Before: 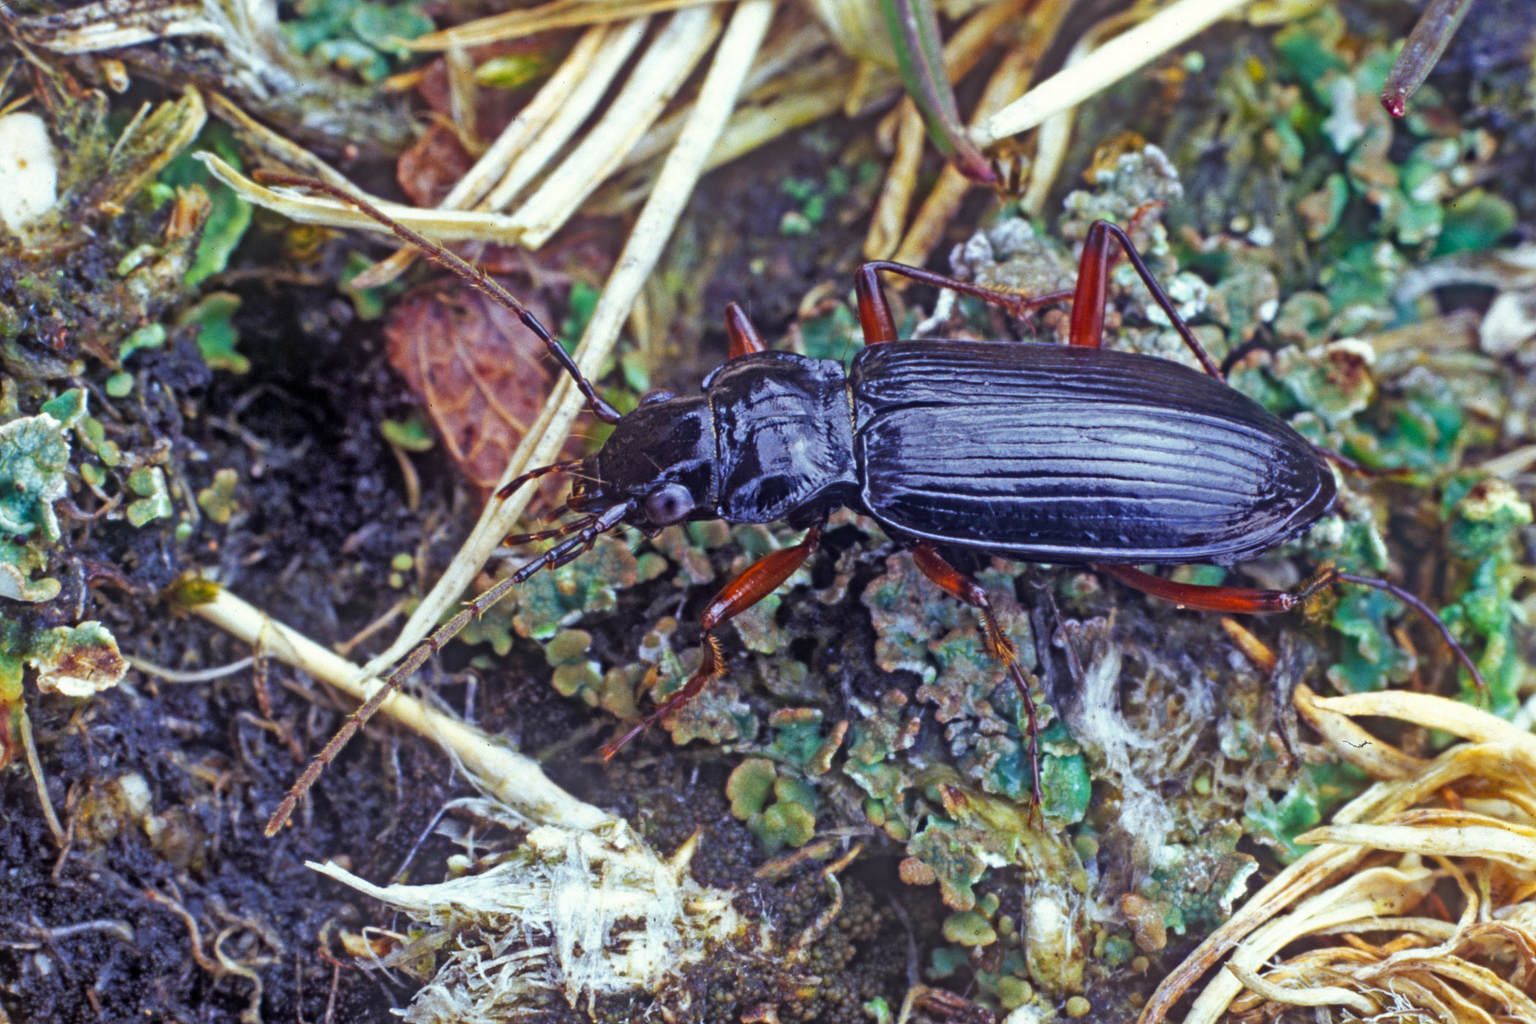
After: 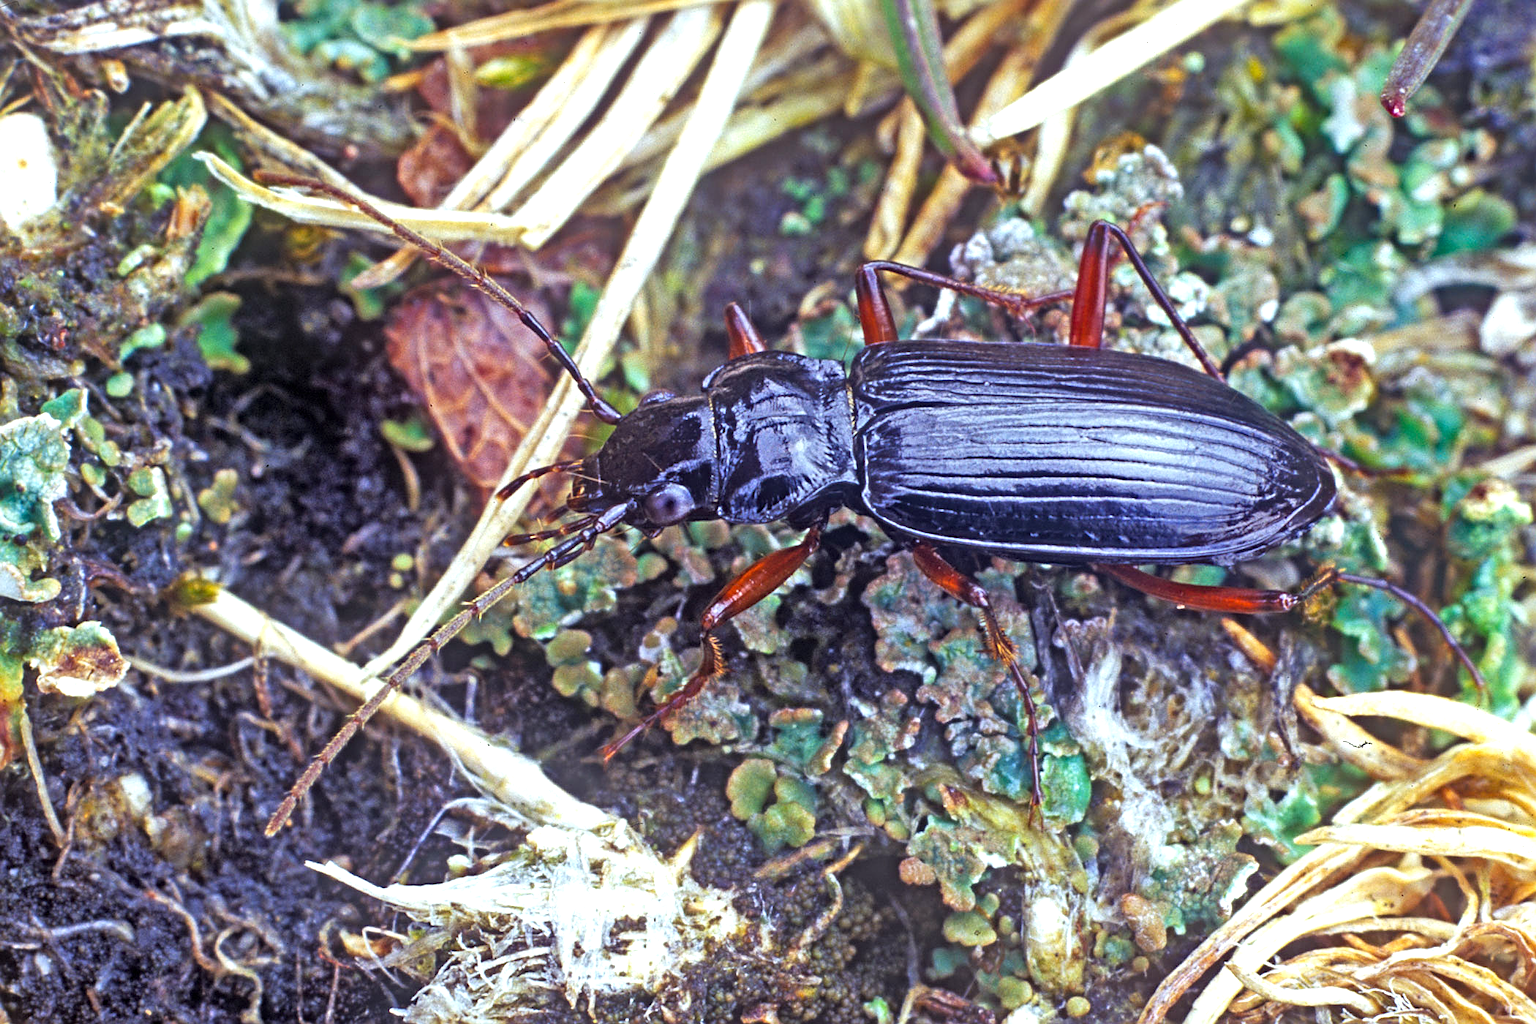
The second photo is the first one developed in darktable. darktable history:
exposure: exposure 0.572 EV, compensate highlight preservation false
sharpen: on, module defaults
